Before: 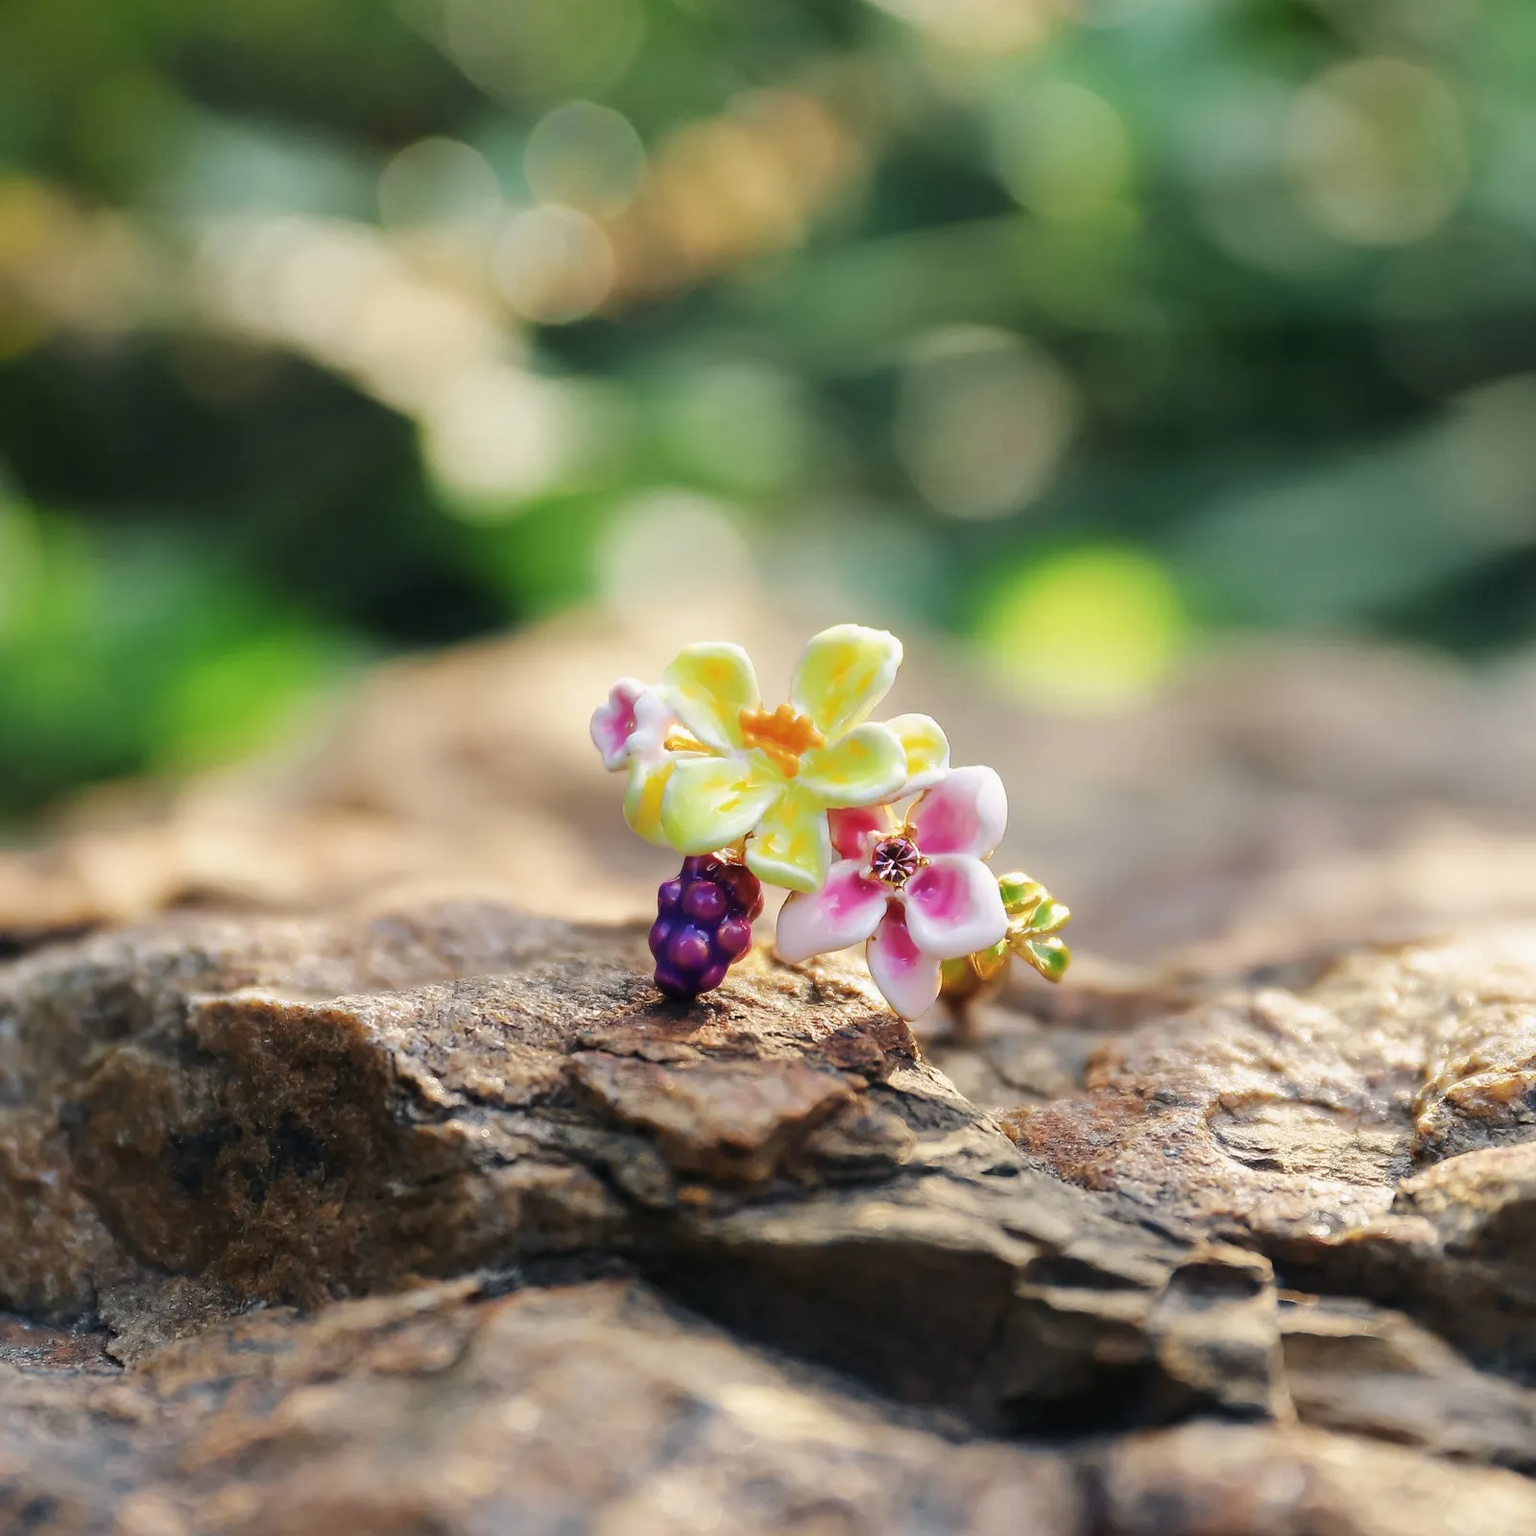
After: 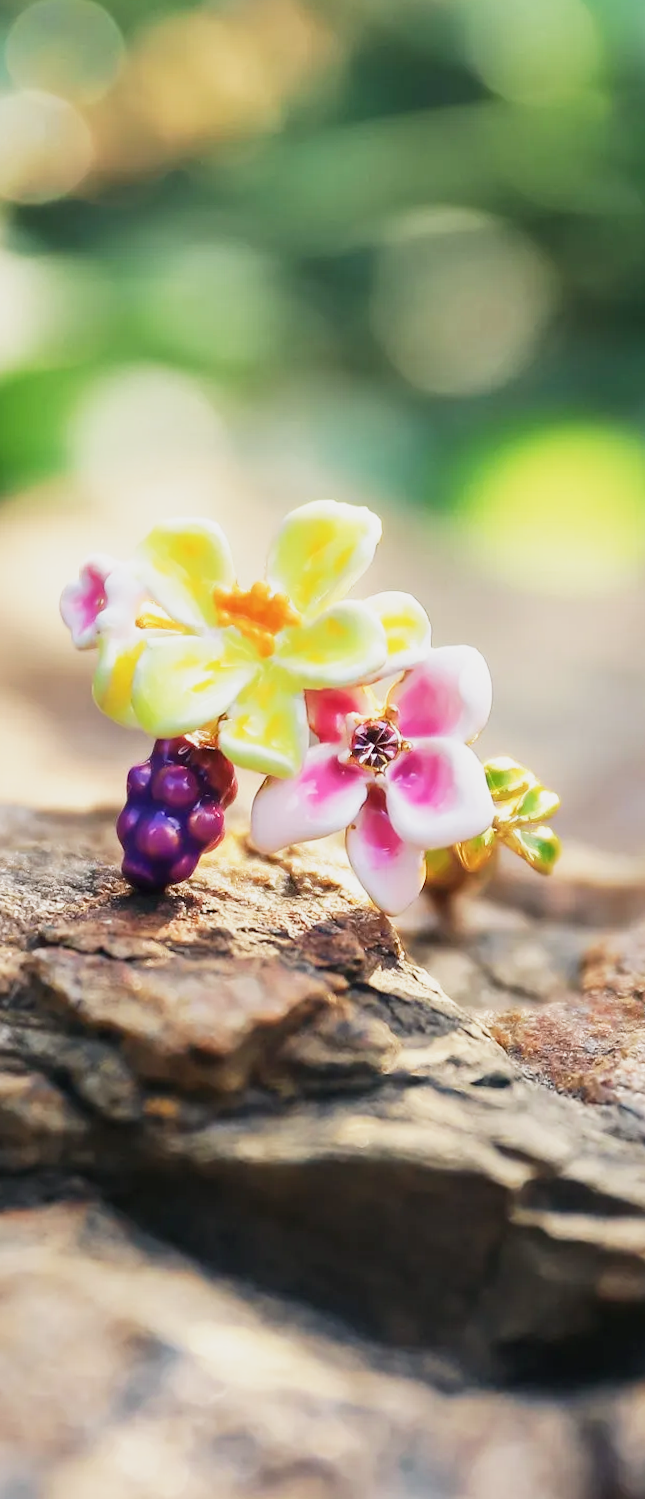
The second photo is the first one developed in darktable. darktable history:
rotate and perspective: rotation 0.215°, lens shift (vertical) -0.139, crop left 0.069, crop right 0.939, crop top 0.002, crop bottom 0.996
crop: left 33.452%, top 6.025%, right 23.155%
base curve: curves: ch0 [(0, 0) (0.088, 0.125) (0.176, 0.251) (0.354, 0.501) (0.613, 0.749) (1, 0.877)], preserve colors none
